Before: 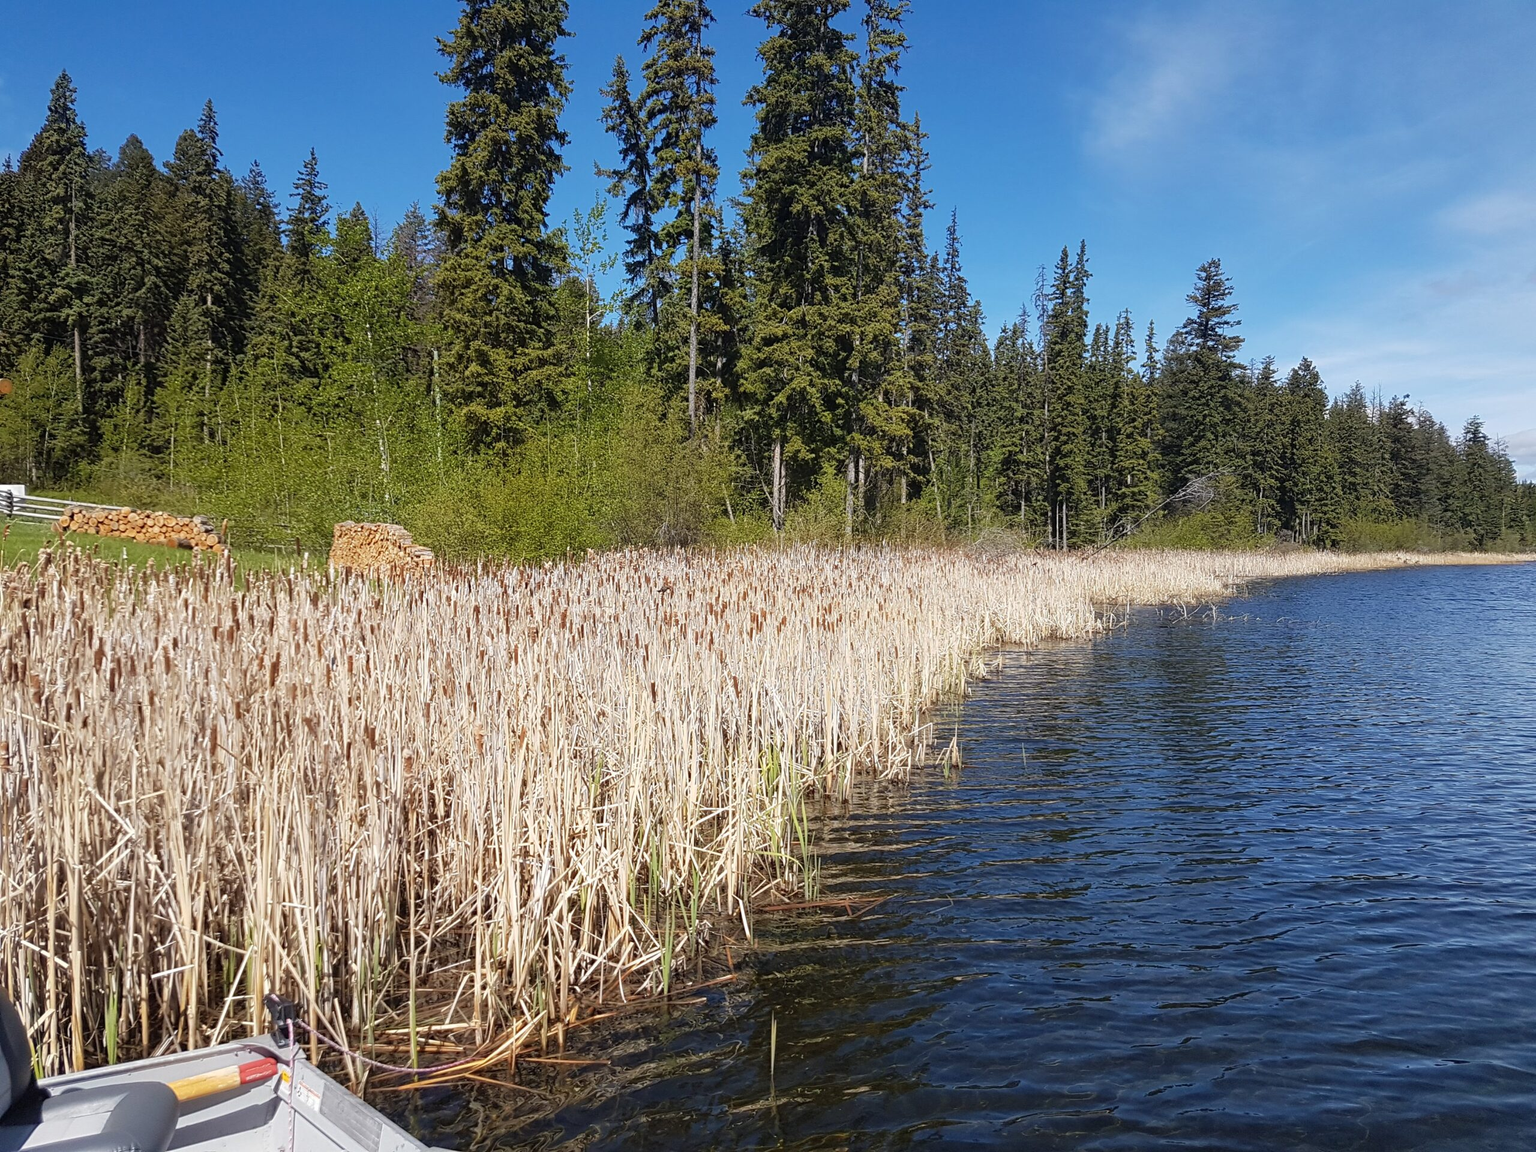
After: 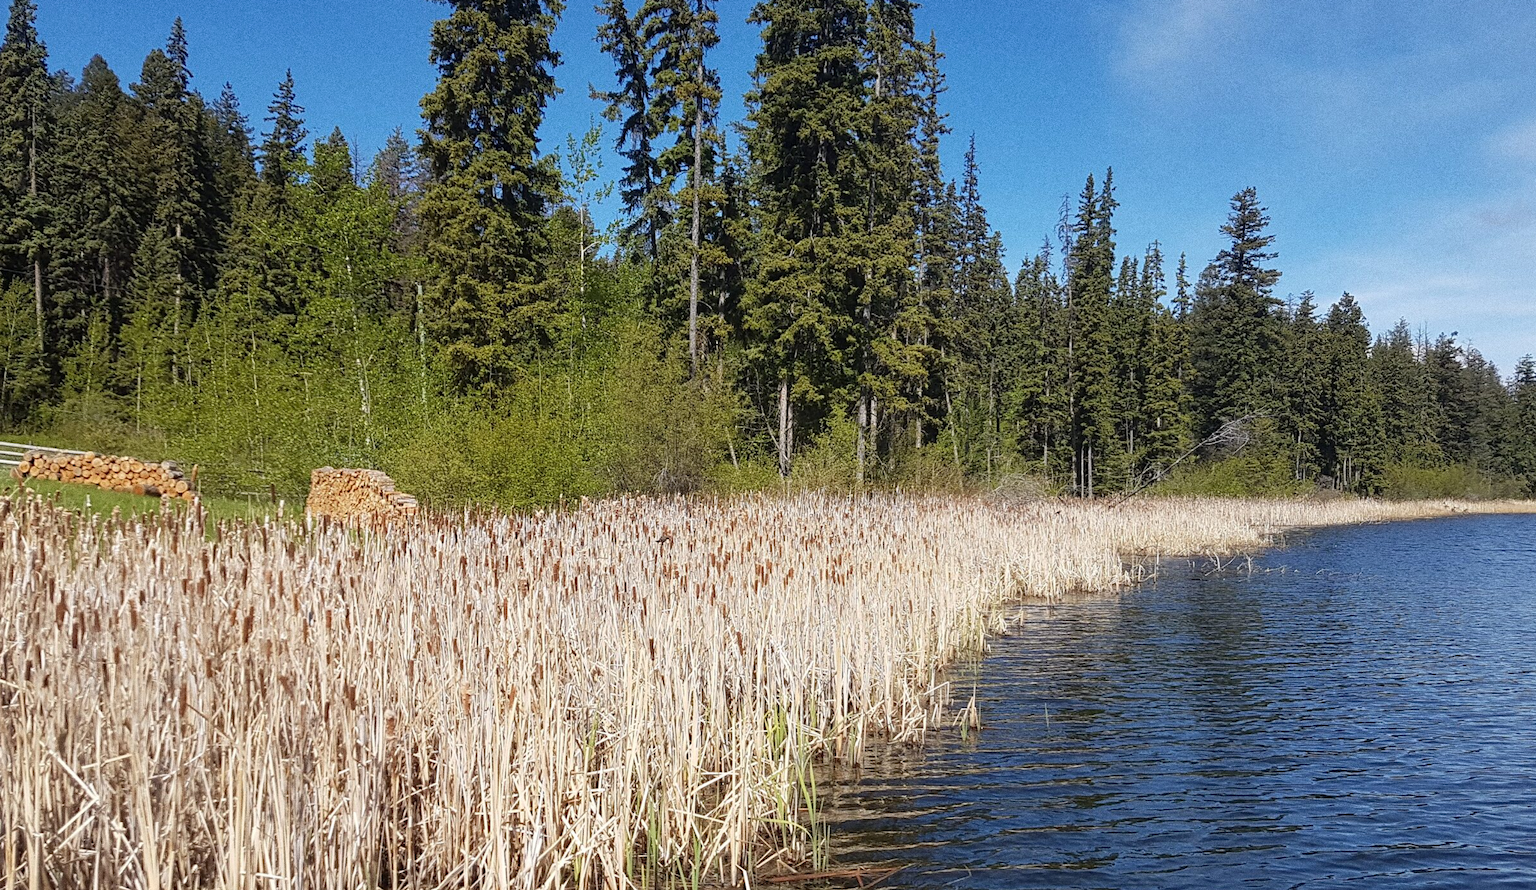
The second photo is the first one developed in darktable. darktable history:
grain: coarseness 0.09 ISO, strength 40%
crop: left 2.737%, top 7.287%, right 3.421%, bottom 20.179%
